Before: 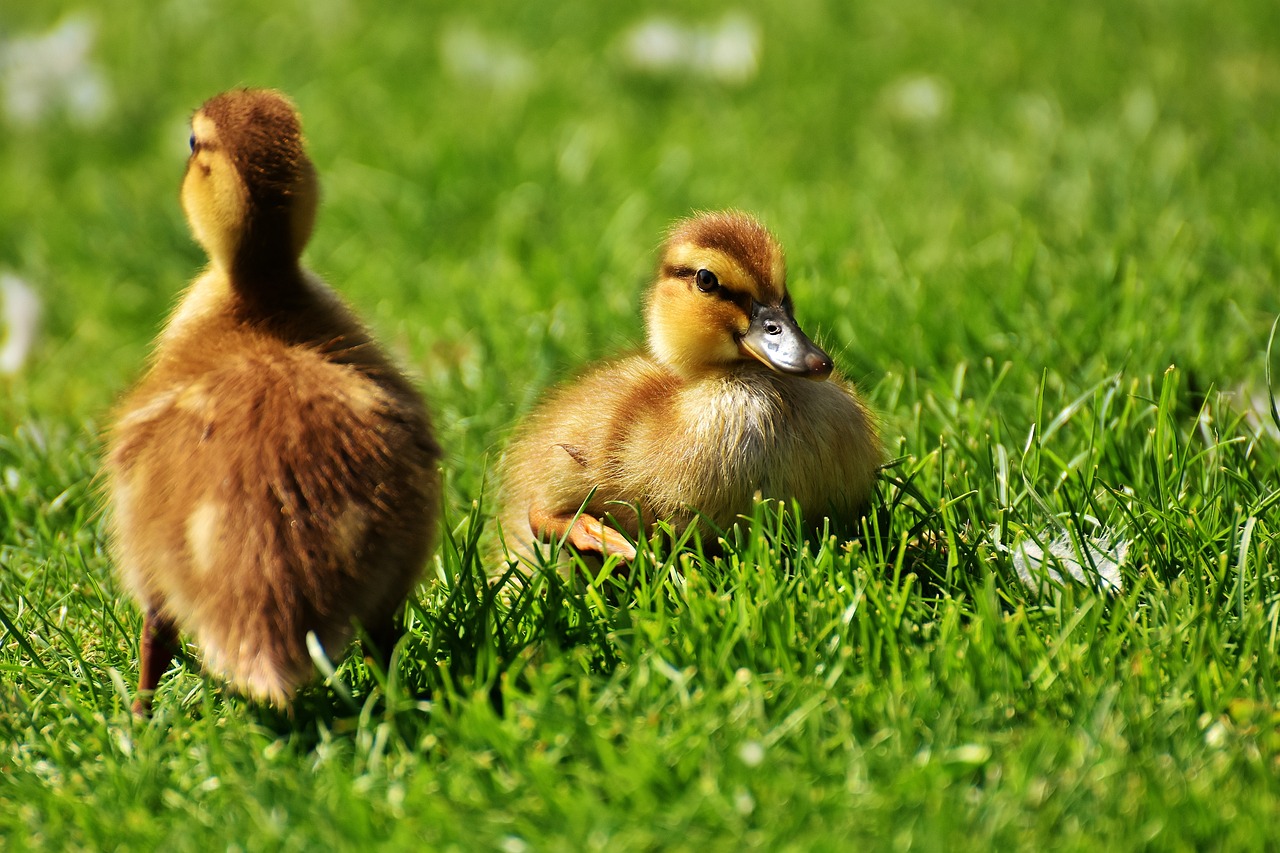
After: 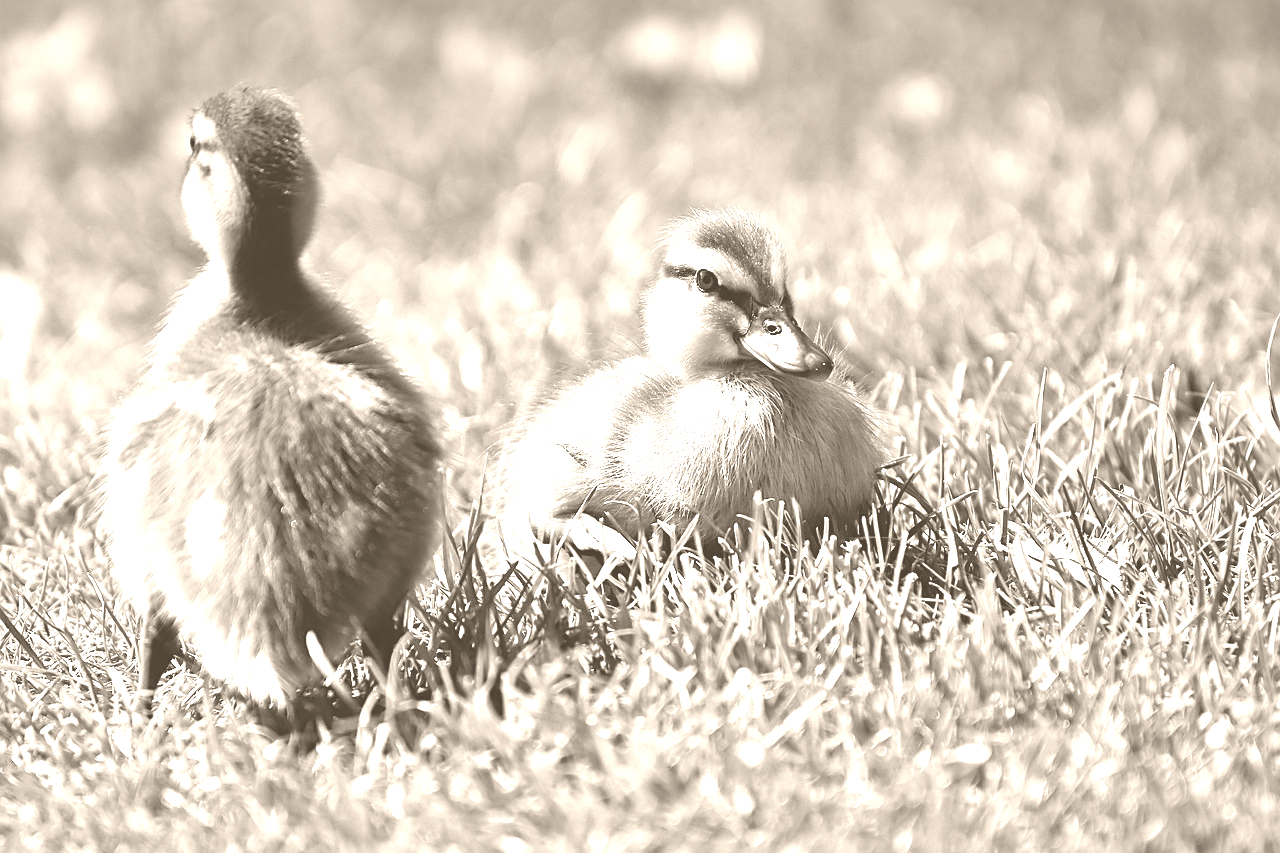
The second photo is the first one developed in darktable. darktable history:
colorize: hue 34.49°, saturation 35.33%, source mix 100%, version 1
sharpen: on, module defaults
exposure: compensate highlight preservation false
graduated density: density 2.02 EV, hardness 44%, rotation 0.374°, offset 8.21, hue 208.8°, saturation 97%
color balance rgb: perceptual saturation grading › global saturation 25%, perceptual saturation grading › highlights -50%, perceptual saturation grading › shadows 30%, perceptual brilliance grading › global brilliance 12%, global vibrance 20%
tone equalizer: on, module defaults
